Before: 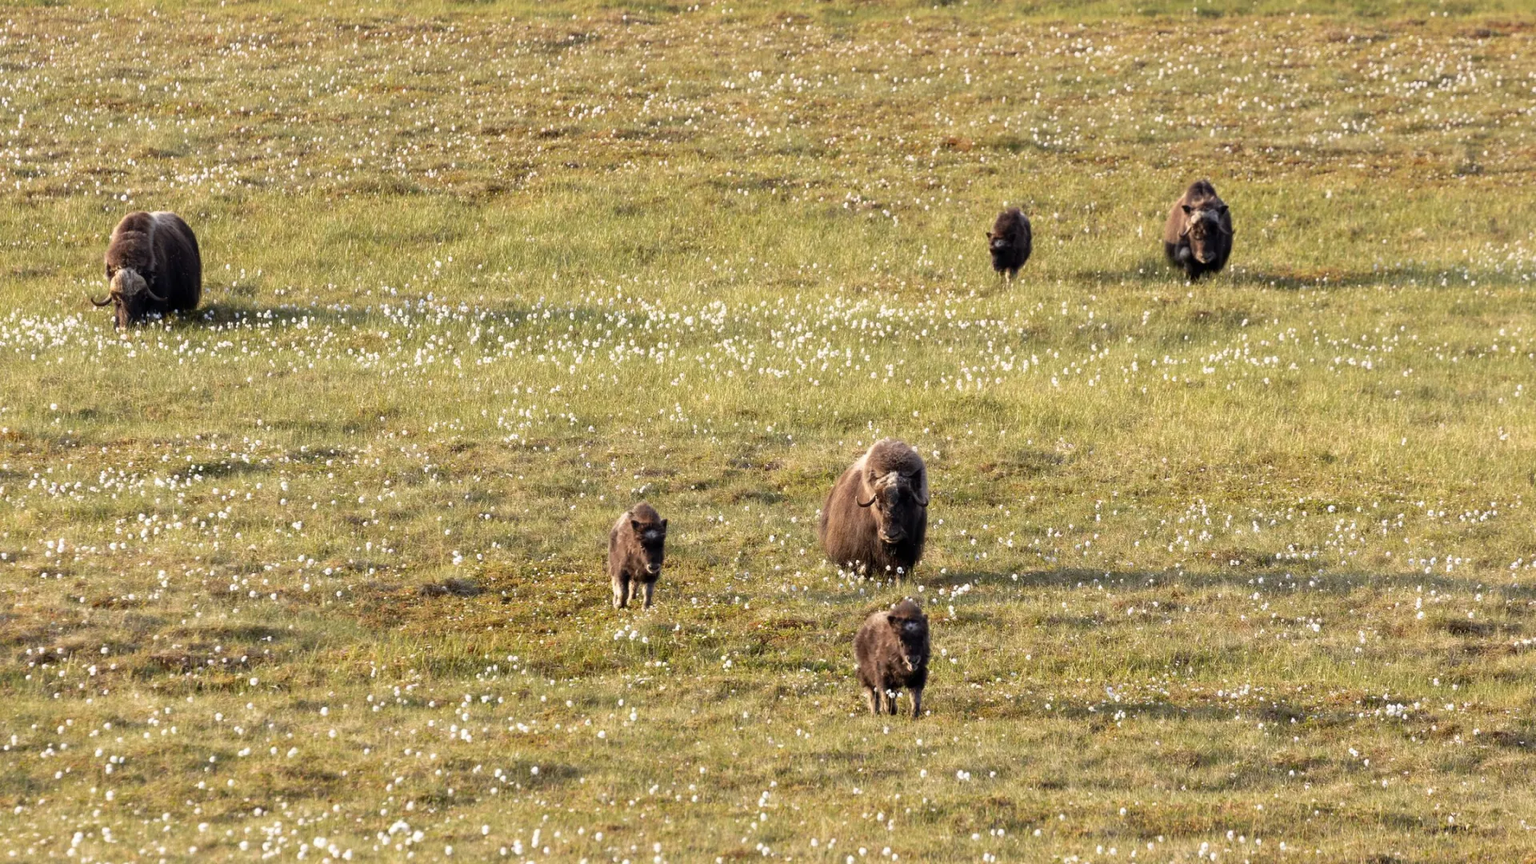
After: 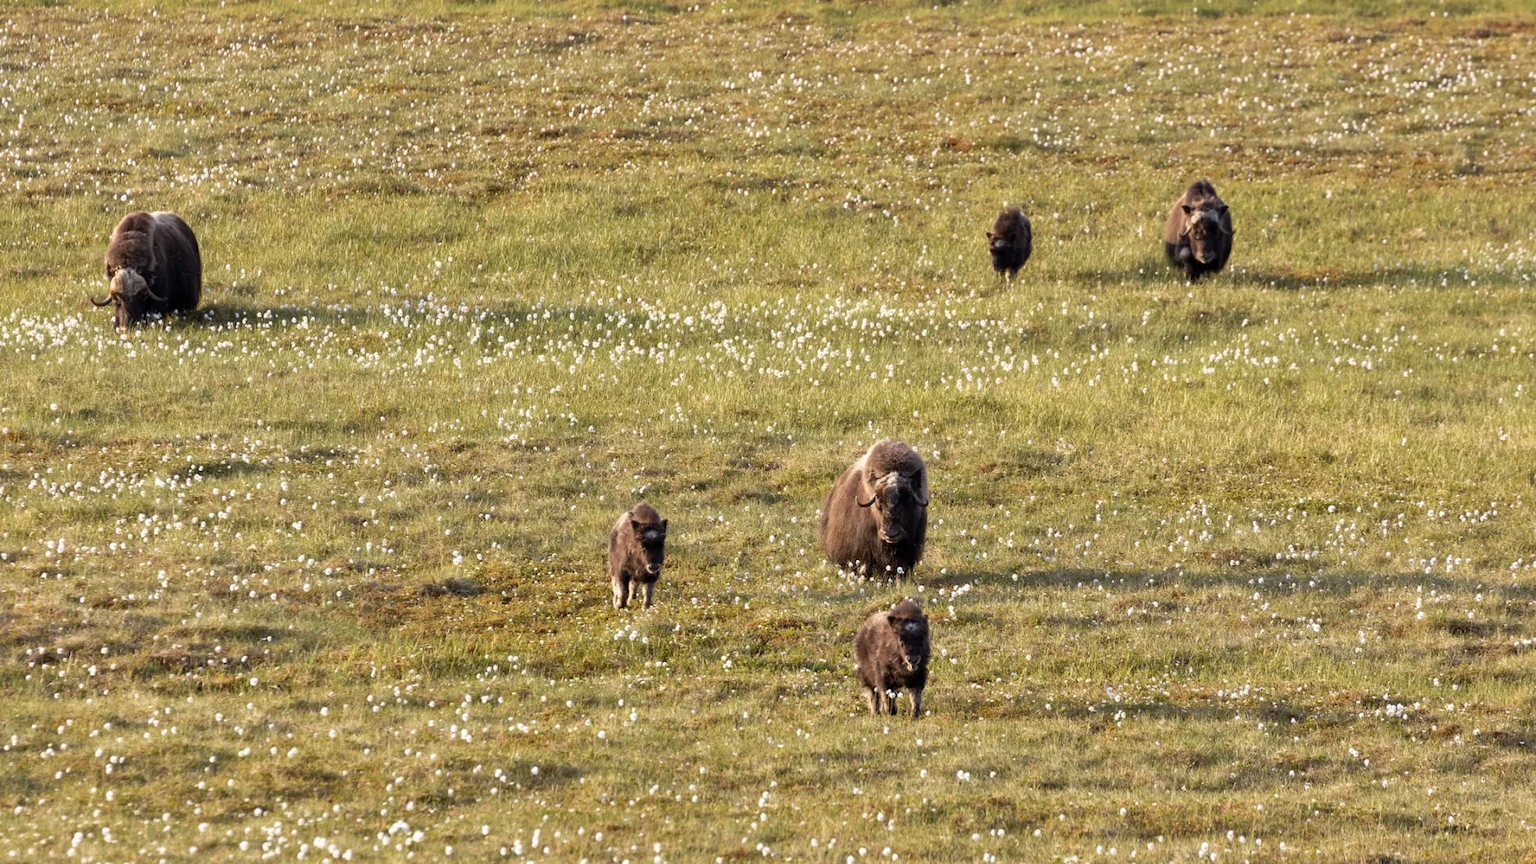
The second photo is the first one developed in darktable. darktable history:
shadows and highlights: white point adjustment 0.034, soften with gaussian
